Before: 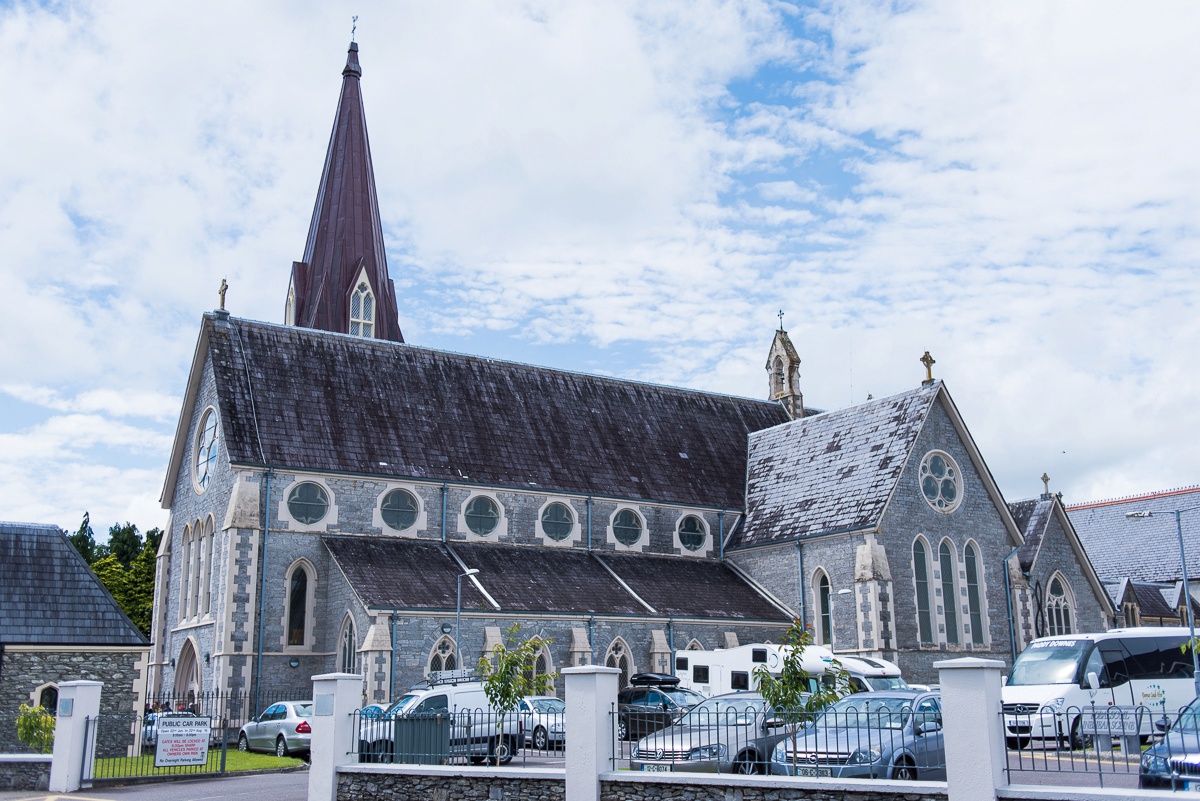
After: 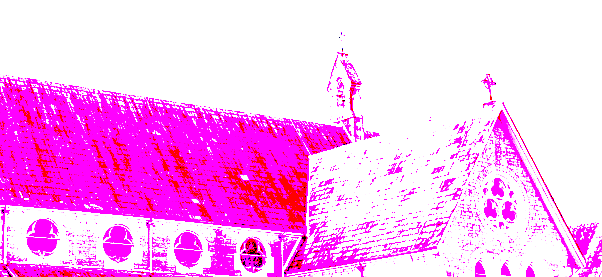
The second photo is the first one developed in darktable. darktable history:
exposure: black level correction 0.1, exposure 3 EV, compensate highlight preservation false
white balance: red 4.26, blue 1.802
crop: left 36.607%, top 34.735%, right 13.146%, bottom 30.611%
